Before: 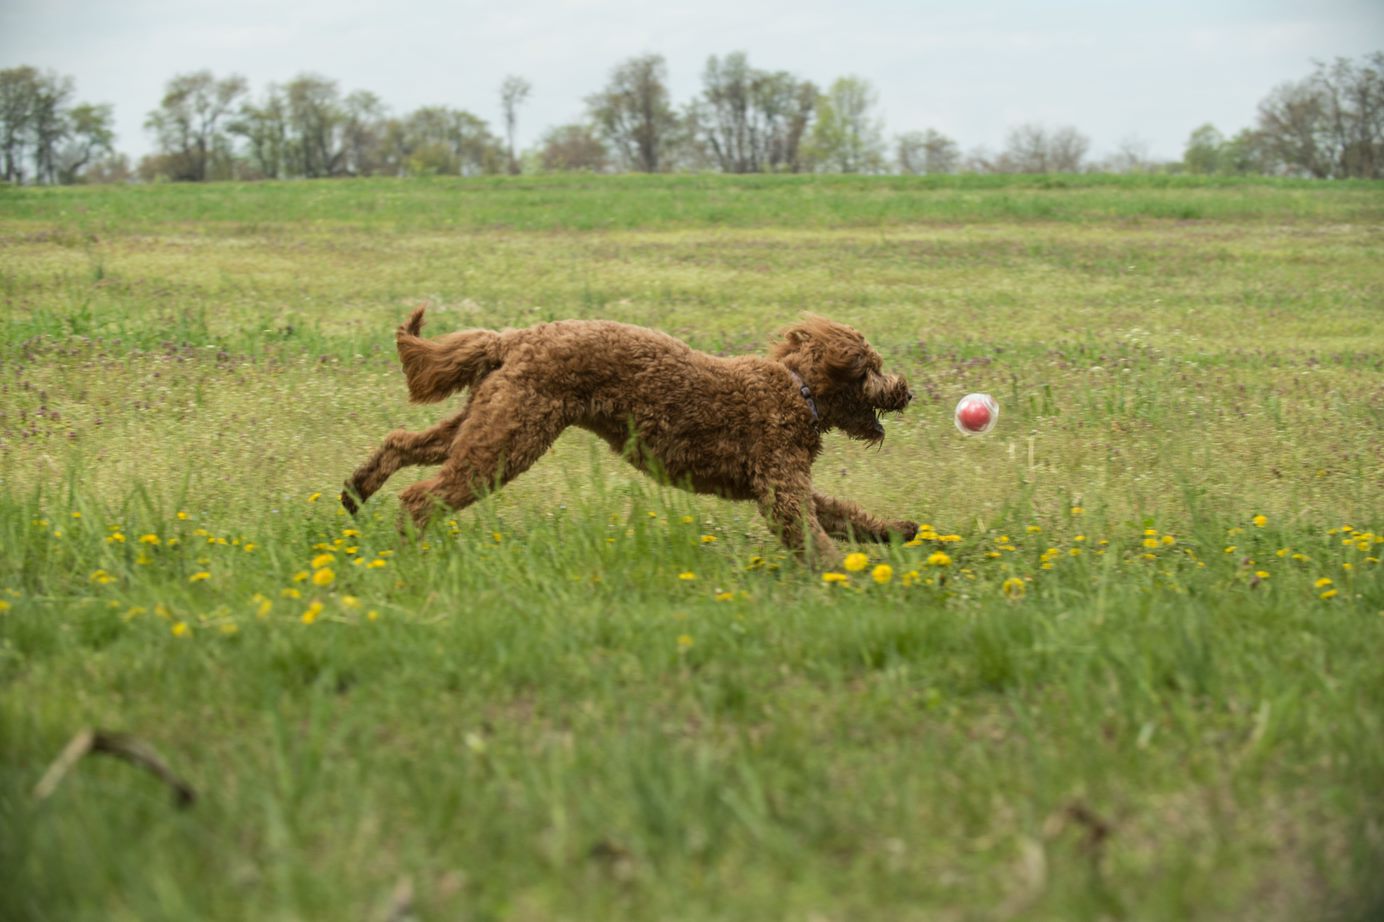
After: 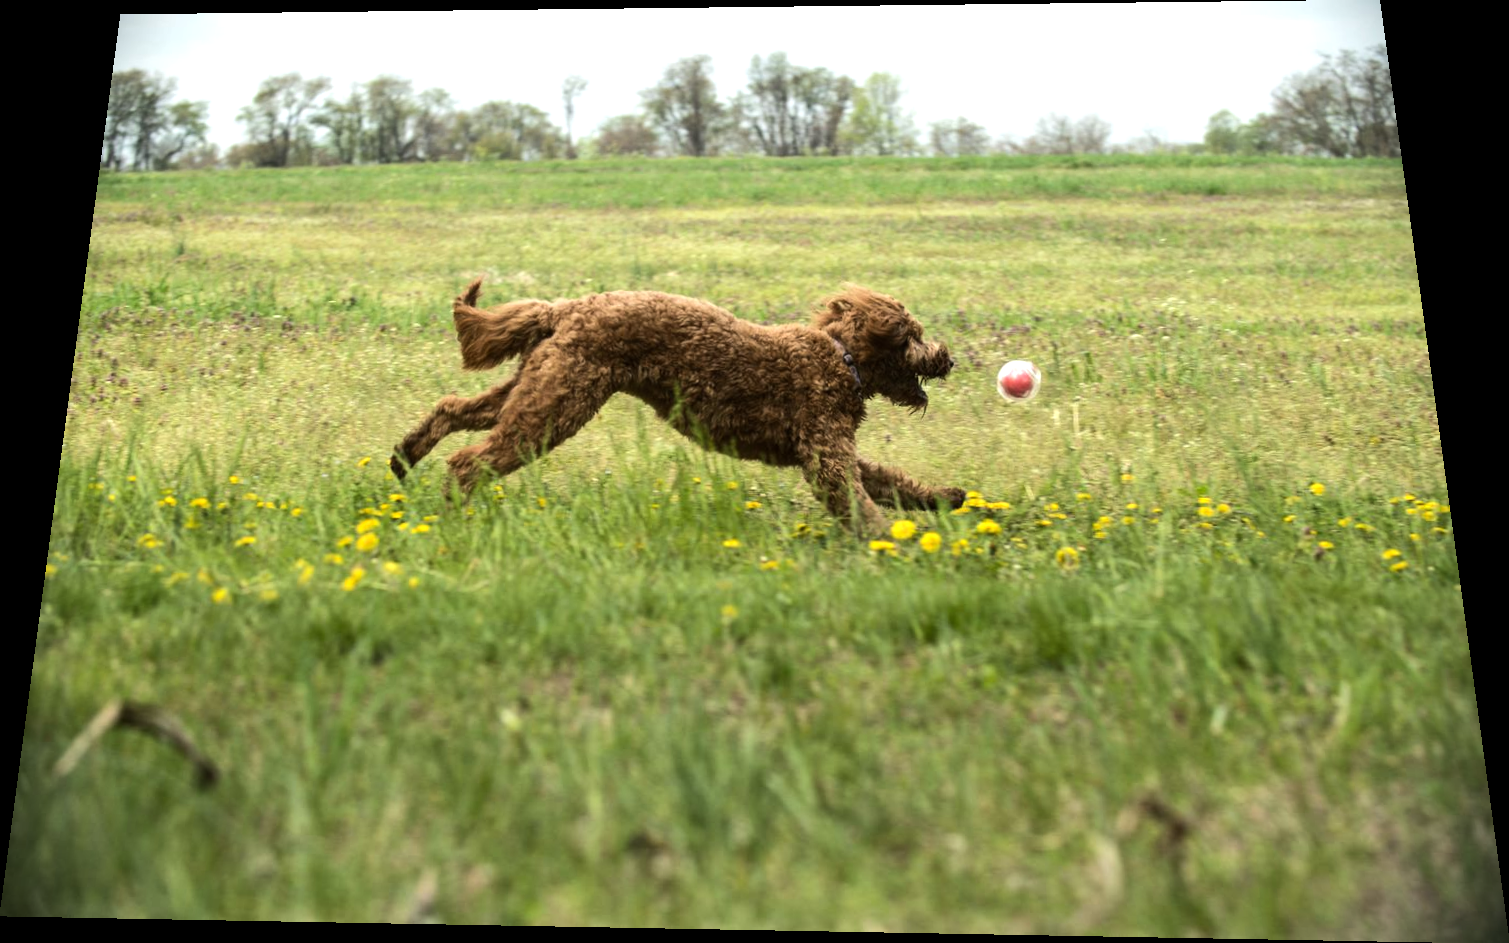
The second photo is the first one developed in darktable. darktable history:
vignetting: fall-off start 91.19%
rotate and perspective: rotation 0.128°, lens shift (vertical) -0.181, lens shift (horizontal) -0.044, shear 0.001, automatic cropping off
tone equalizer: -8 EV -0.75 EV, -7 EV -0.7 EV, -6 EV -0.6 EV, -5 EV -0.4 EV, -3 EV 0.4 EV, -2 EV 0.6 EV, -1 EV 0.7 EV, +0 EV 0.75 EV, edges refinement/feathering 500, mask exposure compensation -1.57 EV, preserve details no
